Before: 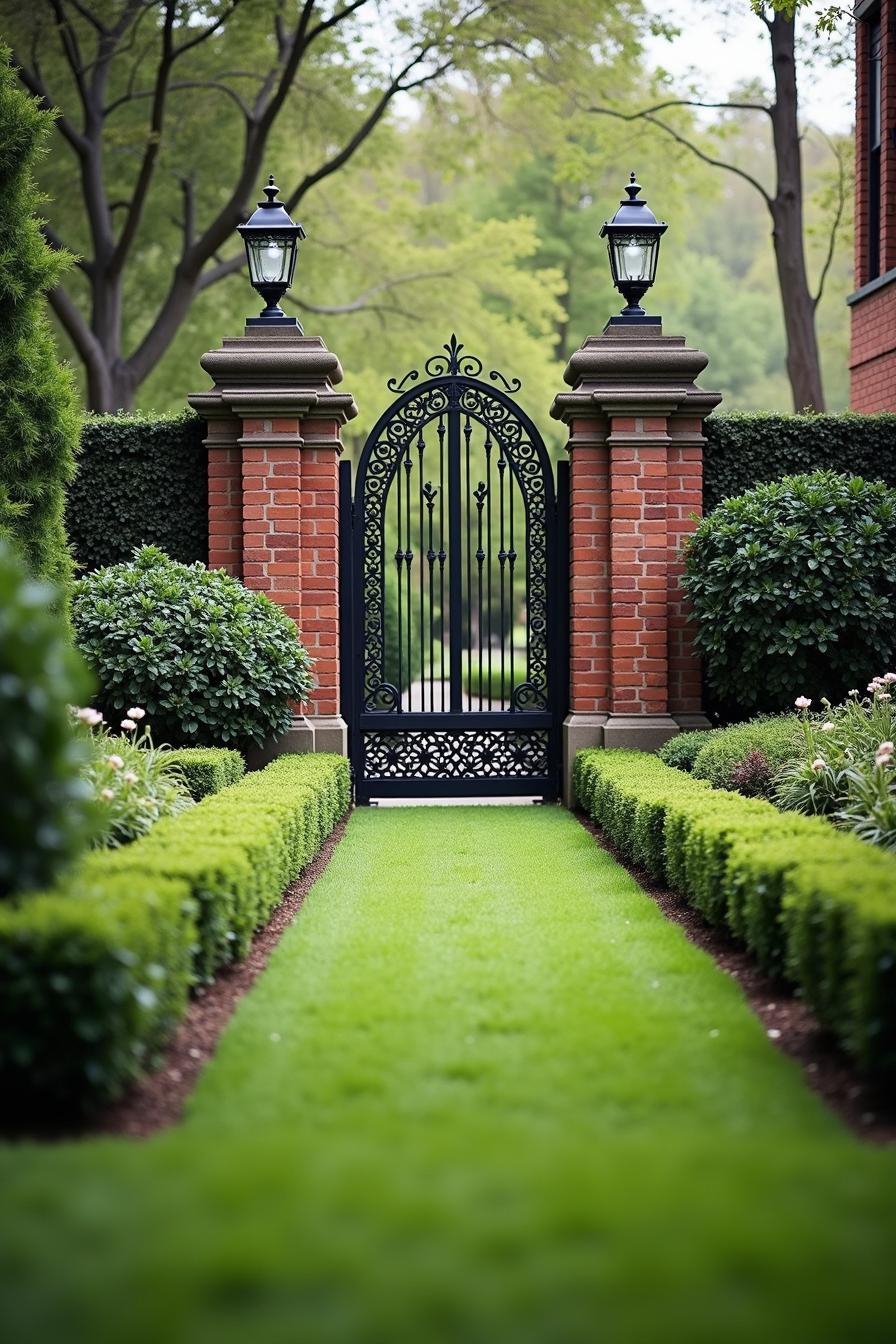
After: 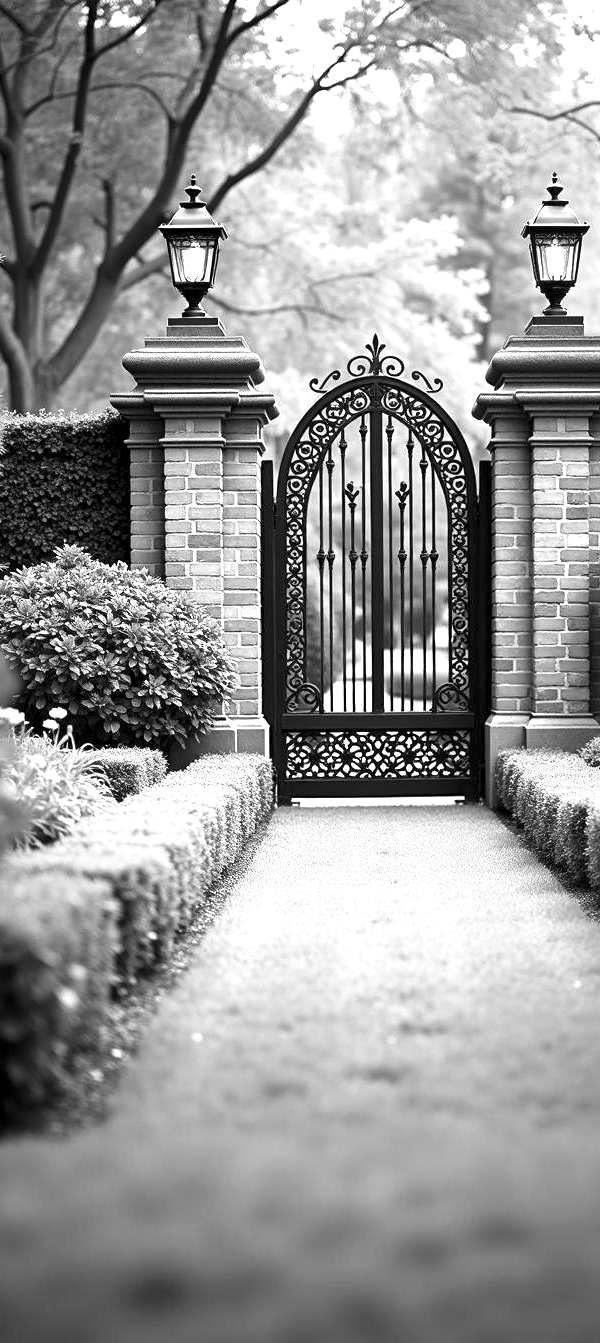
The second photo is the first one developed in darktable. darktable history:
exposure: black level correction 0, exposure 1 EV, compensate highlight preservation false
crop and rotate: left 8.773%, right 24.22%
color zones: curves: ch0 [(0.004, 0.588) (0.116, 0.636) (0.259, 0.476) (0.423, 0.464) (0.75, 0.5)]; ch1 [(0, 0) (0.143, 0) (0.286, 0) (0.429, 0) (0.571, 0) (0.714, 0) (0.857, 0)]
local contrast: mode bilateral grid, contrast 99, coarseness 99, detail 165%, midtone range 0.2
